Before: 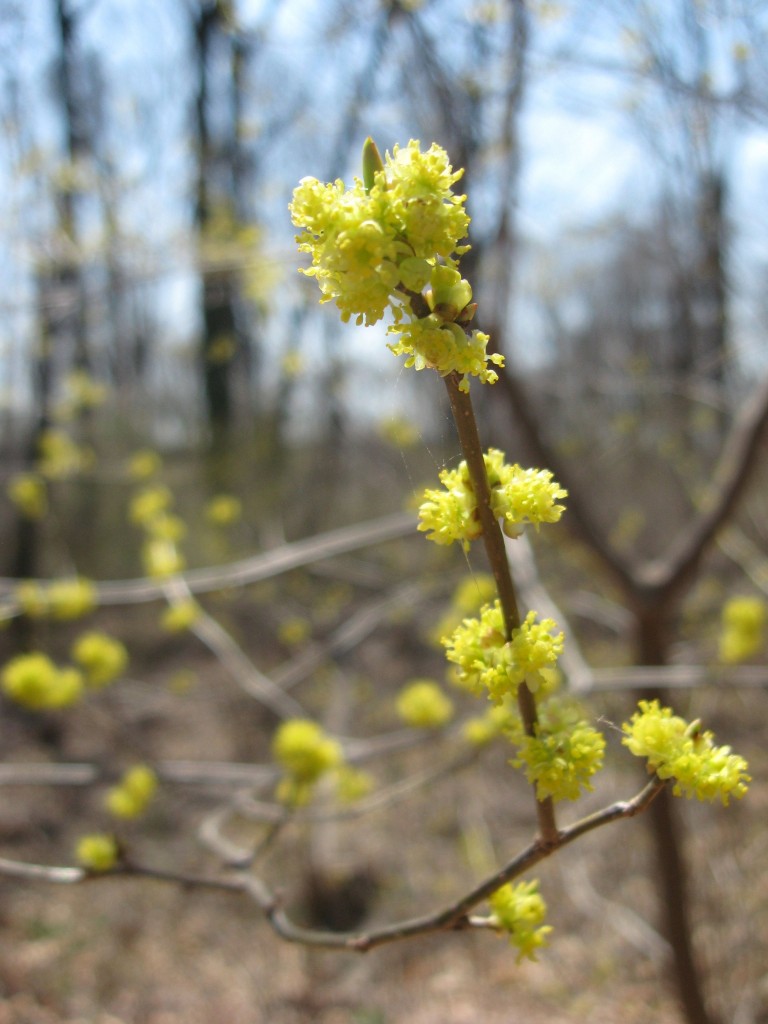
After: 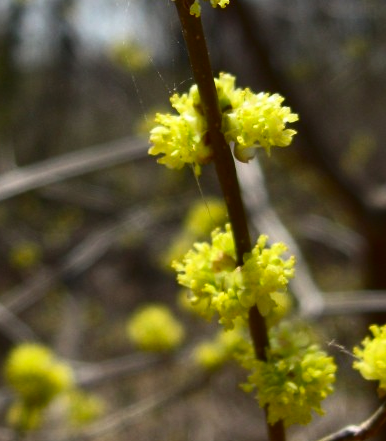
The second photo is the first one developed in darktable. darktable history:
contrast brightness saturation: contrast 0.19, brightness -0.243, saturation 0.106
crop: left 35.067%, top 36.767%, right 14.631%, bottom 20.083%
